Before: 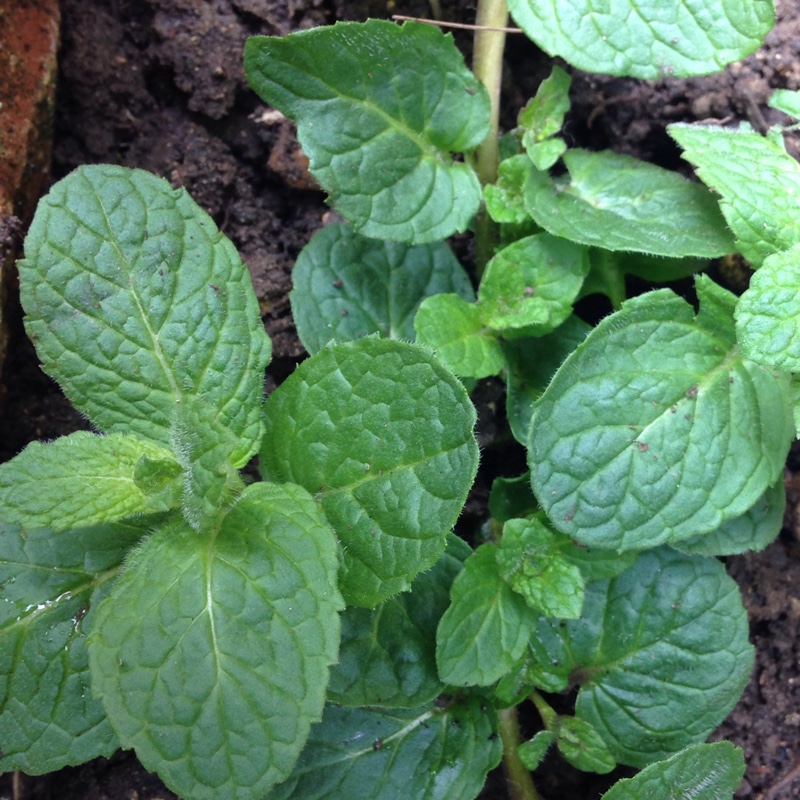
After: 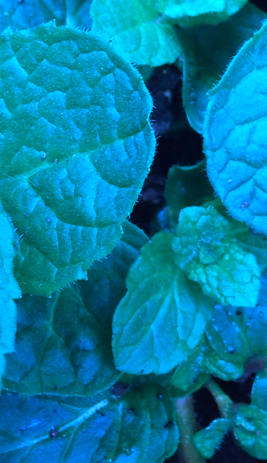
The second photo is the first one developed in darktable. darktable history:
crop: left 40.587%, top 39.031%, right 25.917%, bottom 2.97%
color calibration: illuminant custom, x 0.459, y 0.429, temperature 2614.05 K
exposure: exposure 0.177 EV, compensate highlight preservation false
tone curve: curves: ch0 [(0, 0) (0.003, 0.014) (0.011, 0.019) (0.025, 0.028) (0.044, 0.044) (0.069, 0.069) (0.1, 0.1) (0.136, 0.131) (0.177, 0.168) (0.224, 0.206) (0.277, 0.255) (0.335, 0.309) (0.399, 0.374) (0.468, 0.452) (0.543, 0.535) (0.623, 0.623) (0.709, 0.72) (0.801, 0.815) (0.898, 0.898) (1, 1)], color space Lab, independent channels, preserve colors none
color correction: highlights a* 15.13, highlights b* -25.78
